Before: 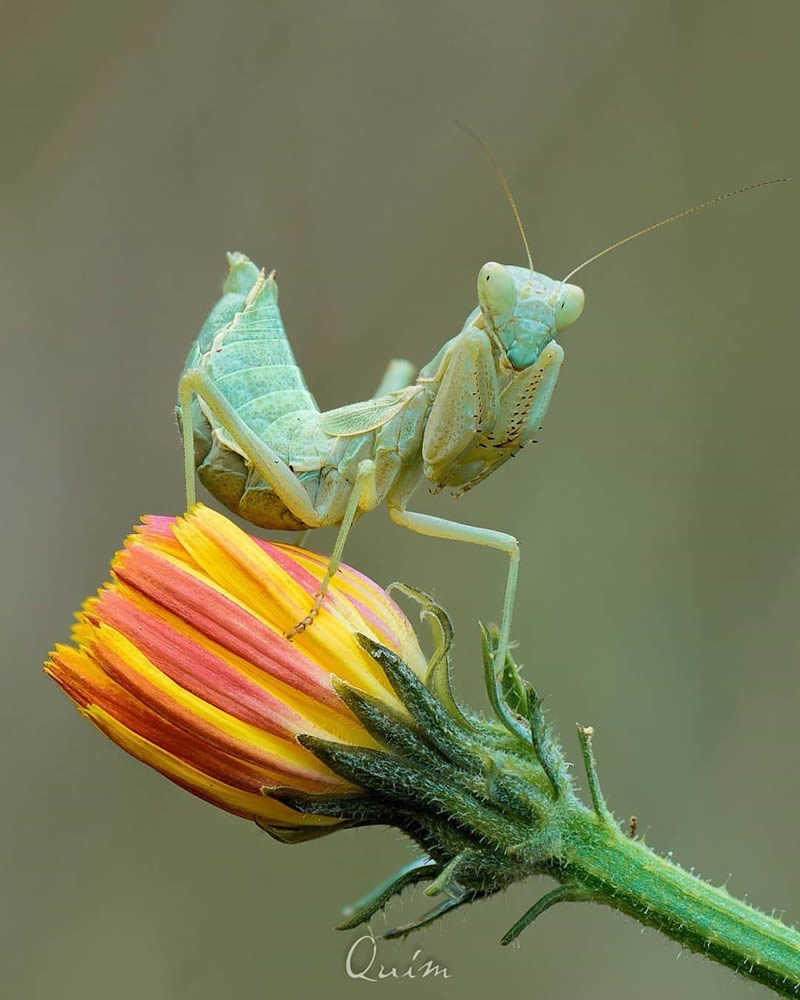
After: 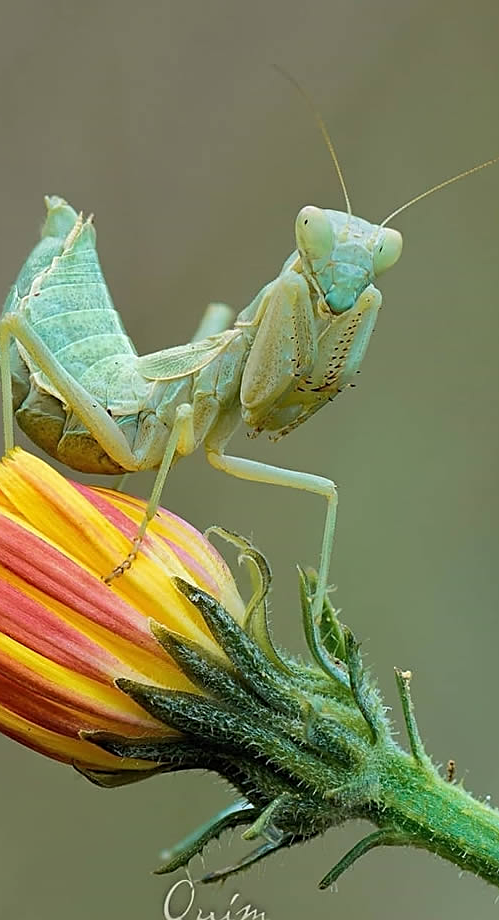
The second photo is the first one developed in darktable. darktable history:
sharpen: on, module defaults
crop and rotate: left 22.777%, top 5.631%, right 14.785%, bottom 2.295%
tone equalizer: -8 EV -1.81 EV, -7 EV -1.2 EV, -6 EV -1.63 EV, smoothing diameter 24.94%, edges refinement/feathering 9.39, preserve details guided filter
